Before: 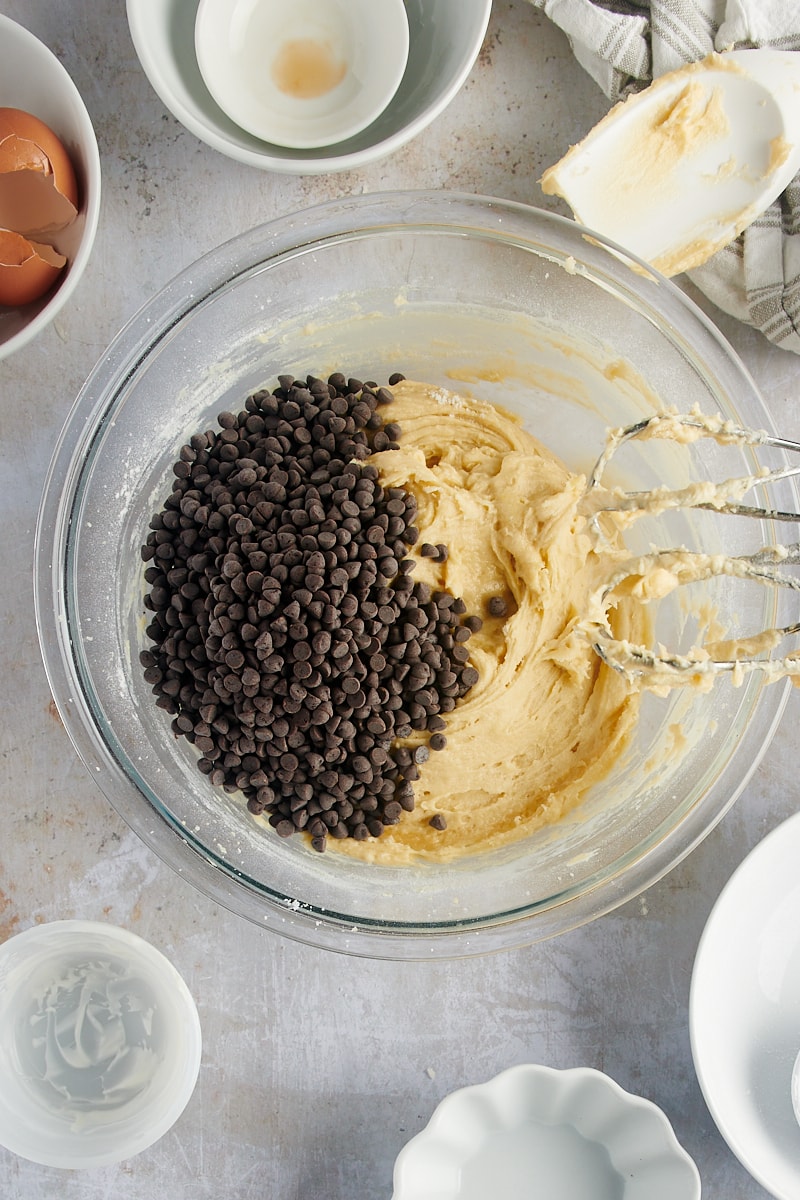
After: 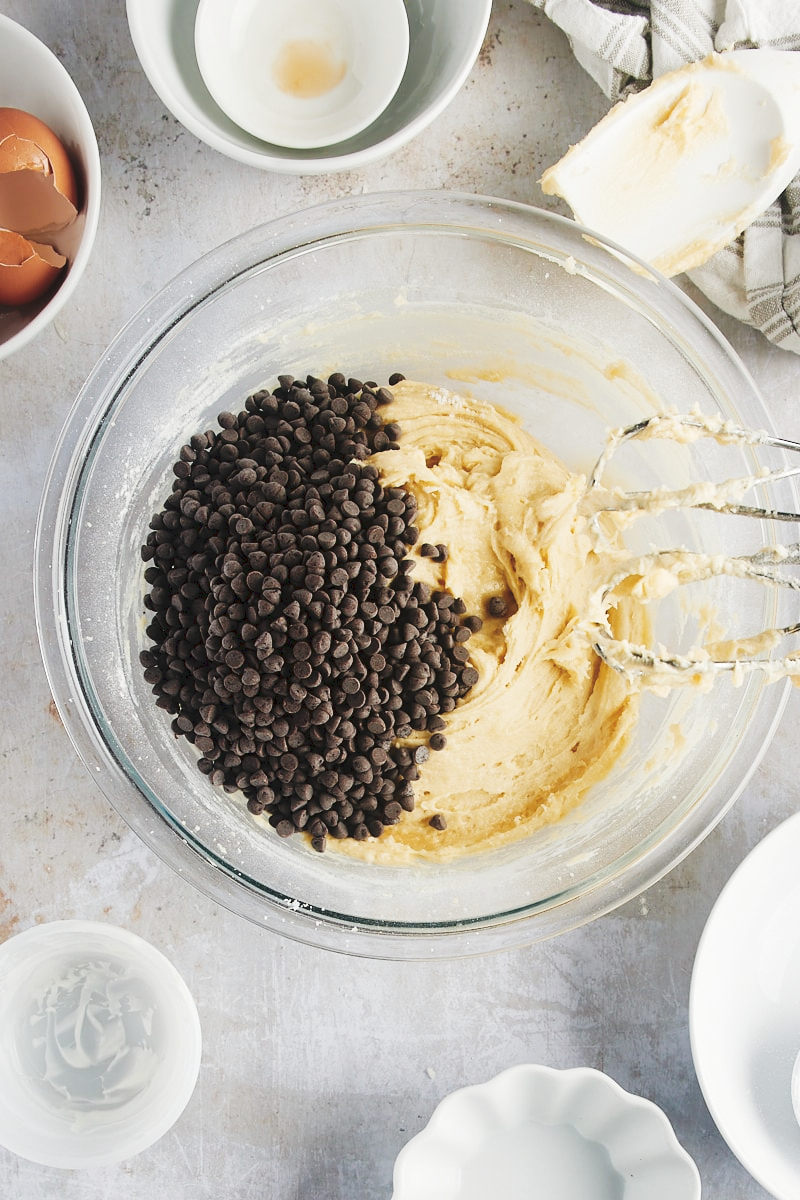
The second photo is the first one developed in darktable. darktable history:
tone curve: curves: ch0 [(0, 0) (0.003, 0.072) (0.011, 0.077) (0.025, 0.082) (0.044, 0.094) (0.069, 0.106) (0.1, 0.125) (0.136, 0.145) (0.177, 0.173) (0.224, 0.216) (0.277, 0.281) (0.335, 0.356) (0.399, 0.436) (0.468, 0.53) (0.543, 0.629) (0.623, 0.724) (0.709, 0.808) (0.801, 0.88) (0.898, 0.941) (1, 1)], preserve colors none
color correction: highlights b* 0.046, saturation 0.793
